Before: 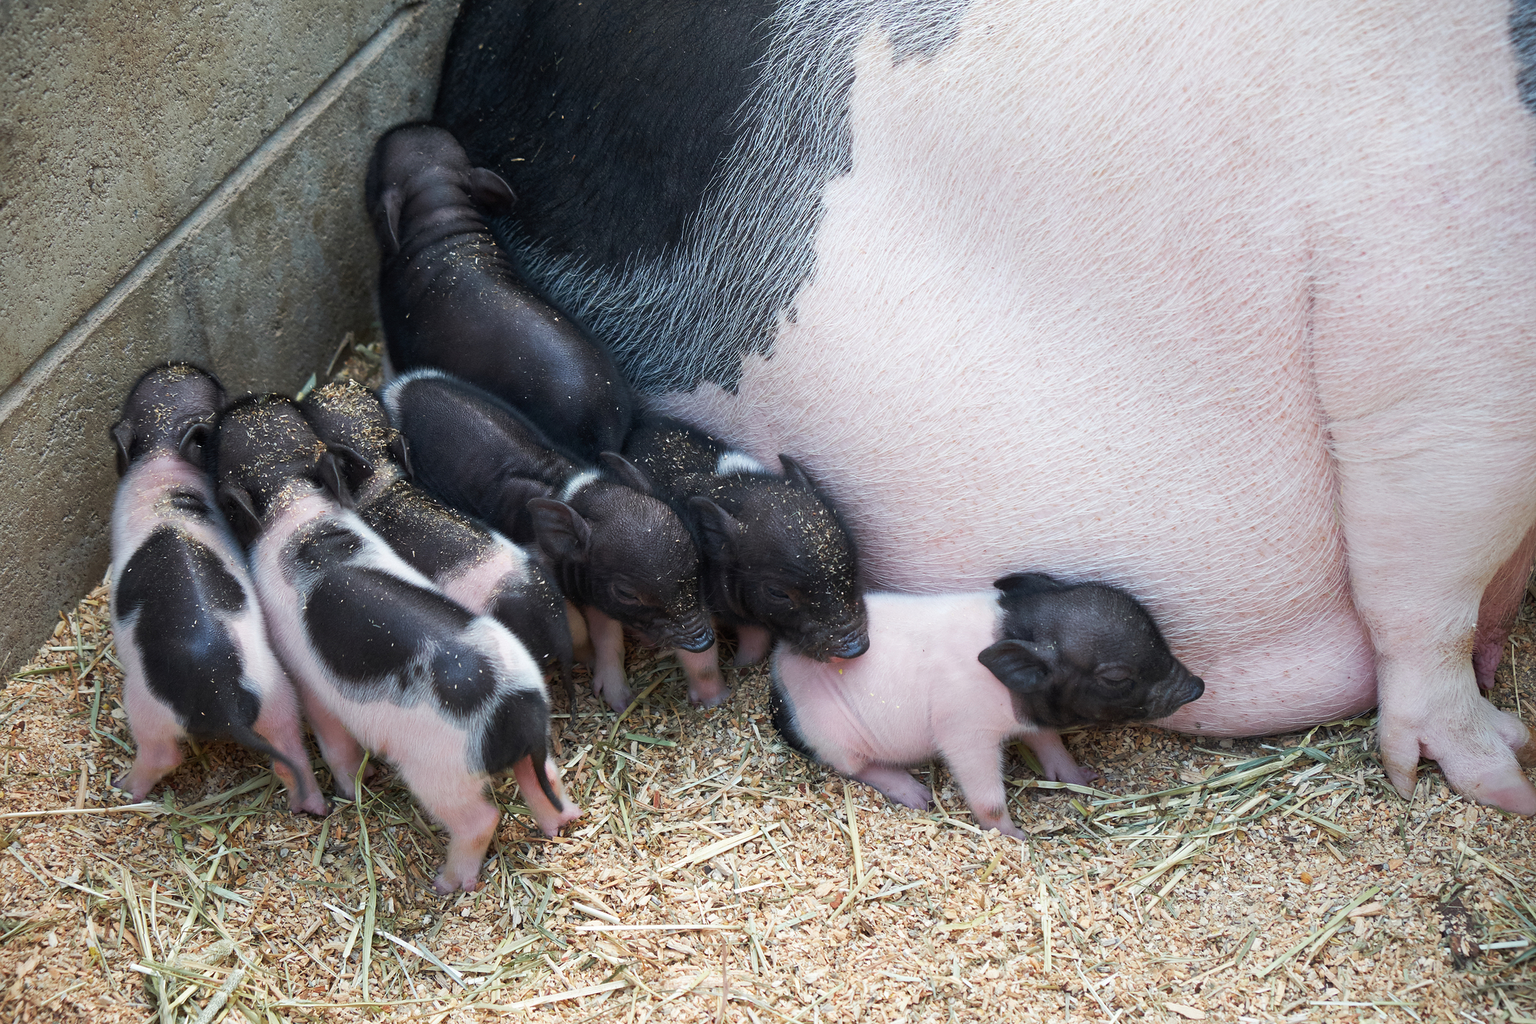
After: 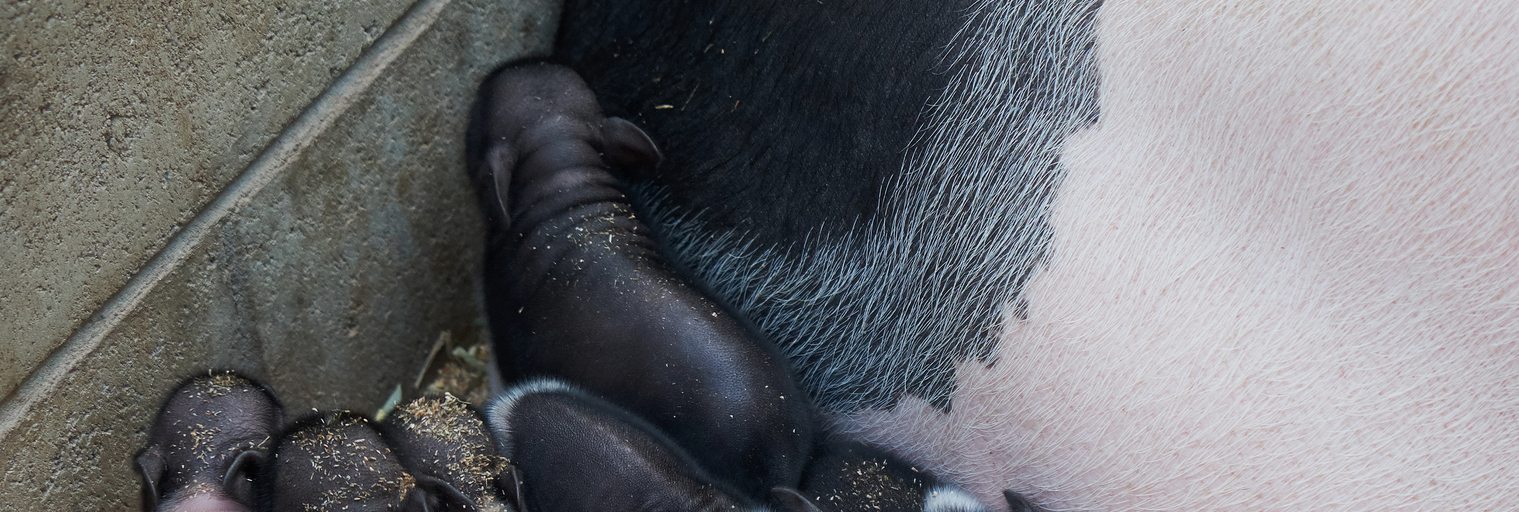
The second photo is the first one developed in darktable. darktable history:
crop: left 0.51%, top 7.649%, right 23.496%, bottom 53.887%
exposure: exposure -0.329 EV, compensate highlight preservation false
